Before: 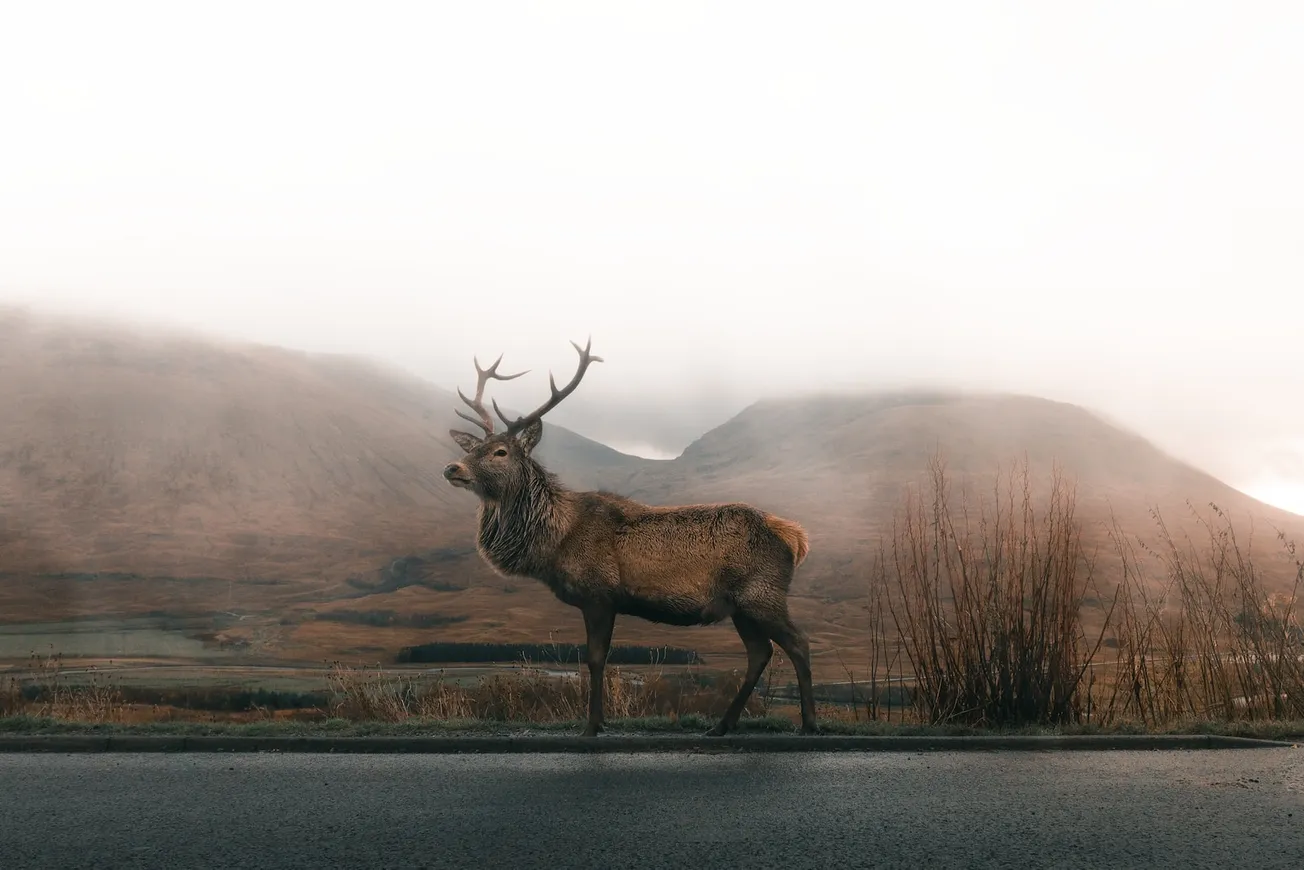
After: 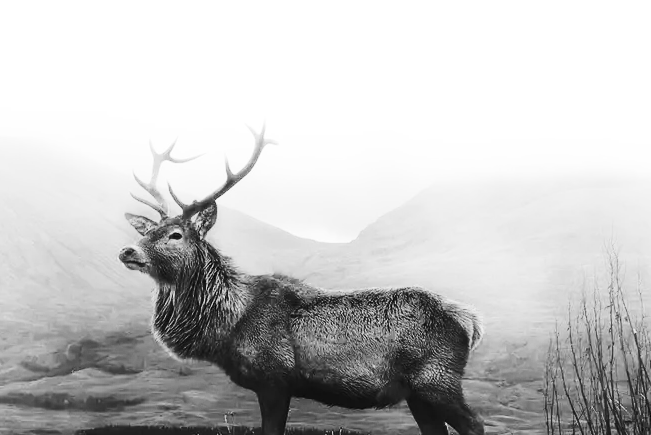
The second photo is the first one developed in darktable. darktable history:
exposure: exposure 0.131 EV, compensate highlight preservation false
monochrome: size 1
base curve: curves: ch0 [(0, 0) (0.028, 0.03) (0.121, 0.232) (0.46, 0.748) (0.859, 0.968) (1, 1)]
crop: left 25%, top 25%, right 25%, bottom 25%
rgb curve: curves: ch0 [(0, 0) (0.284, 0.292) (0.505, 0.644) (1, 1)]; ch1 [(0, 0) (0.284, 0.292) (0.505, 0.644) (1, 1)]; ch2 [(0, 0) (0.284, 0.292) (0.505, 0.644) (1, 1)], compensate middle gray true
